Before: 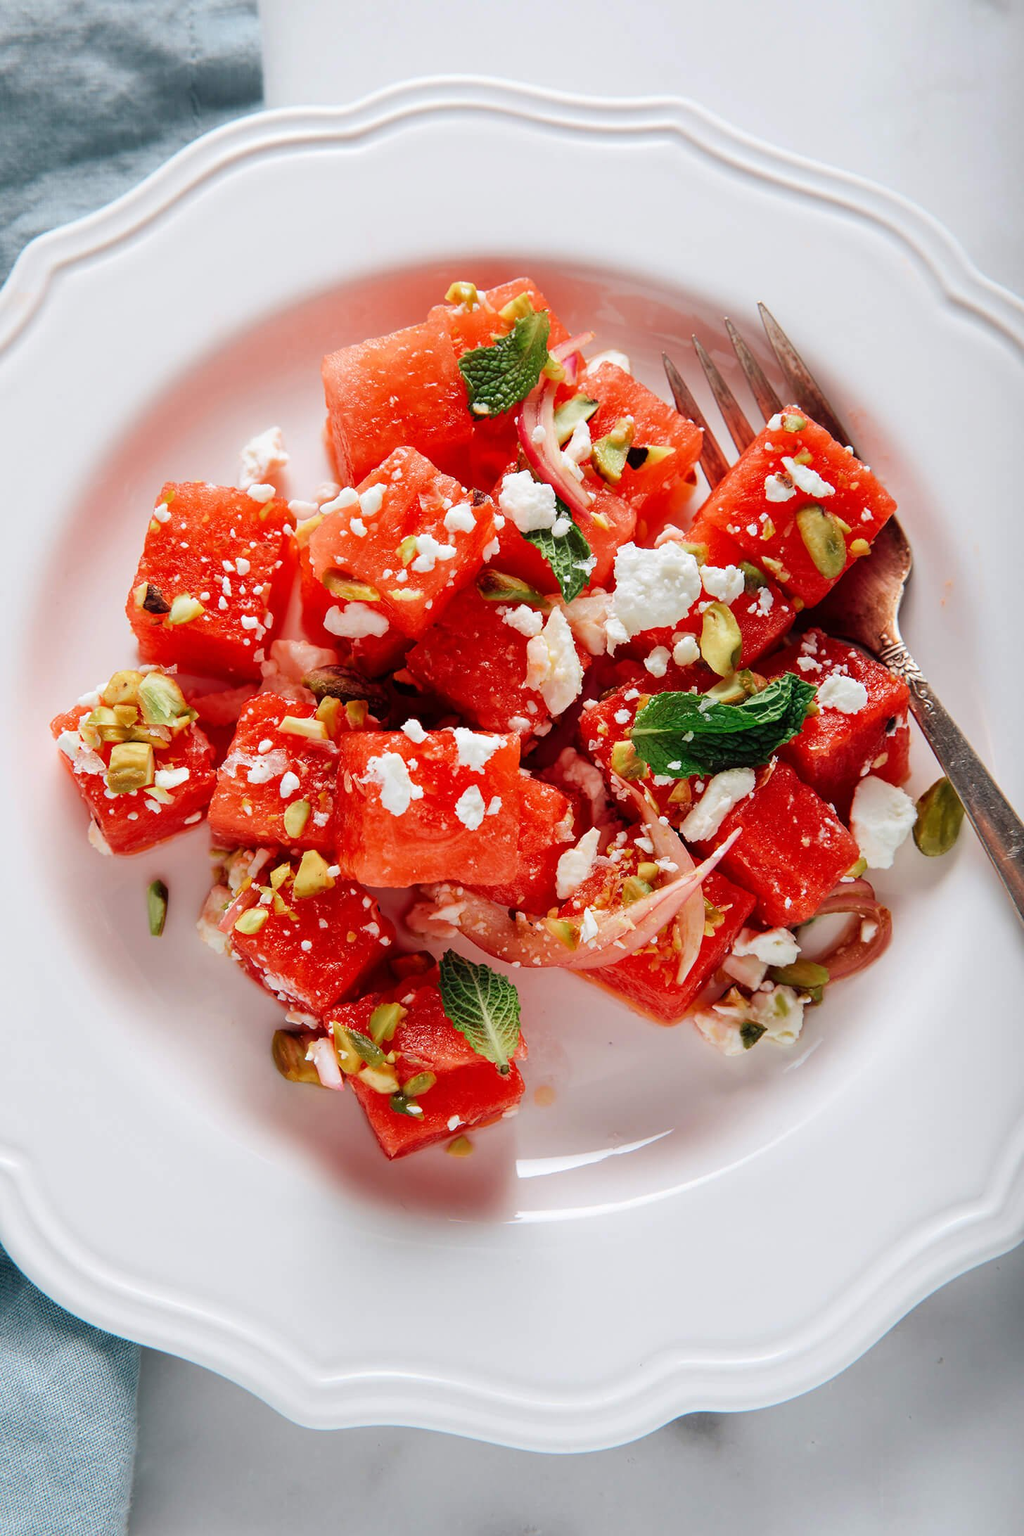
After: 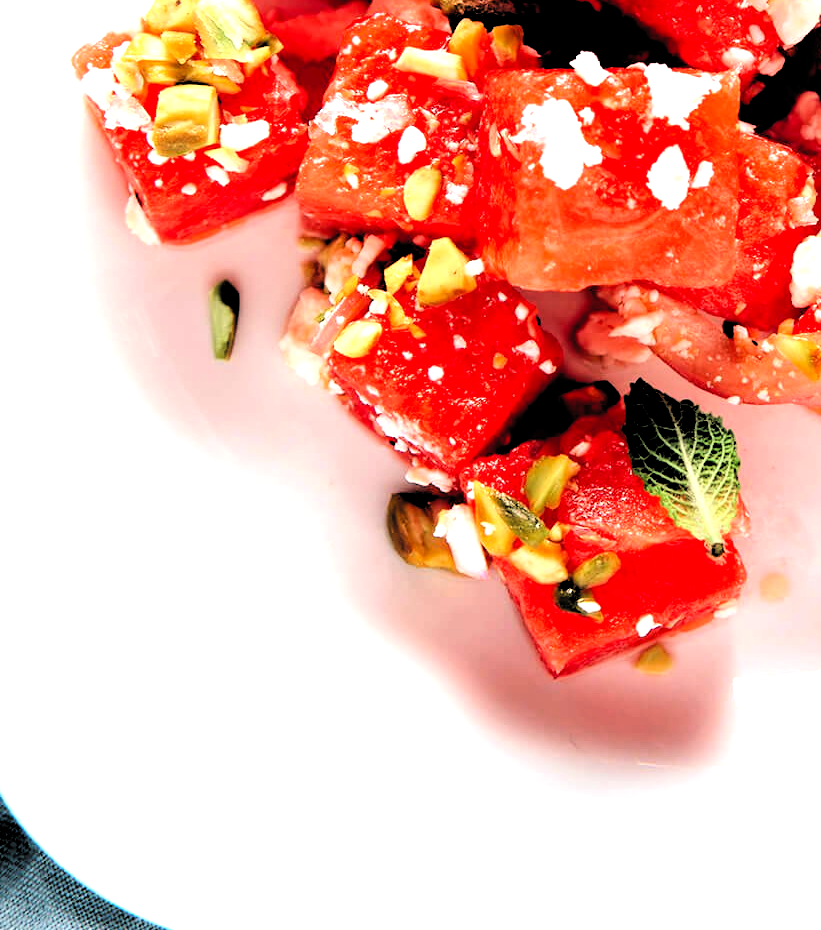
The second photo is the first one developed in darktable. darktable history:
exposure: exposure -0.177 EV, compensate highlight preservation false
filmic rgb: middle gray luminance 13.55%, black relative exposure -1.97 EV, white relative exposure 3.1 EV, threshold 6 EV, target black luminance 0%, hardness 1.79, latitude 59.23%, contrast 1.728, highlights saturation mix 5%, shadows ↔ highlights balance -37.52%, add noise in highlights 0, color science v3 (2019), use custom middle-gray values true, iterations of high-quality reconstruction 0, contrast in highlights soft, enable highlight reconstruction true
levels: levels [0, 0.43, 0.859]
crop: top 44.483%, right 43.593%, bottom 12.892%
